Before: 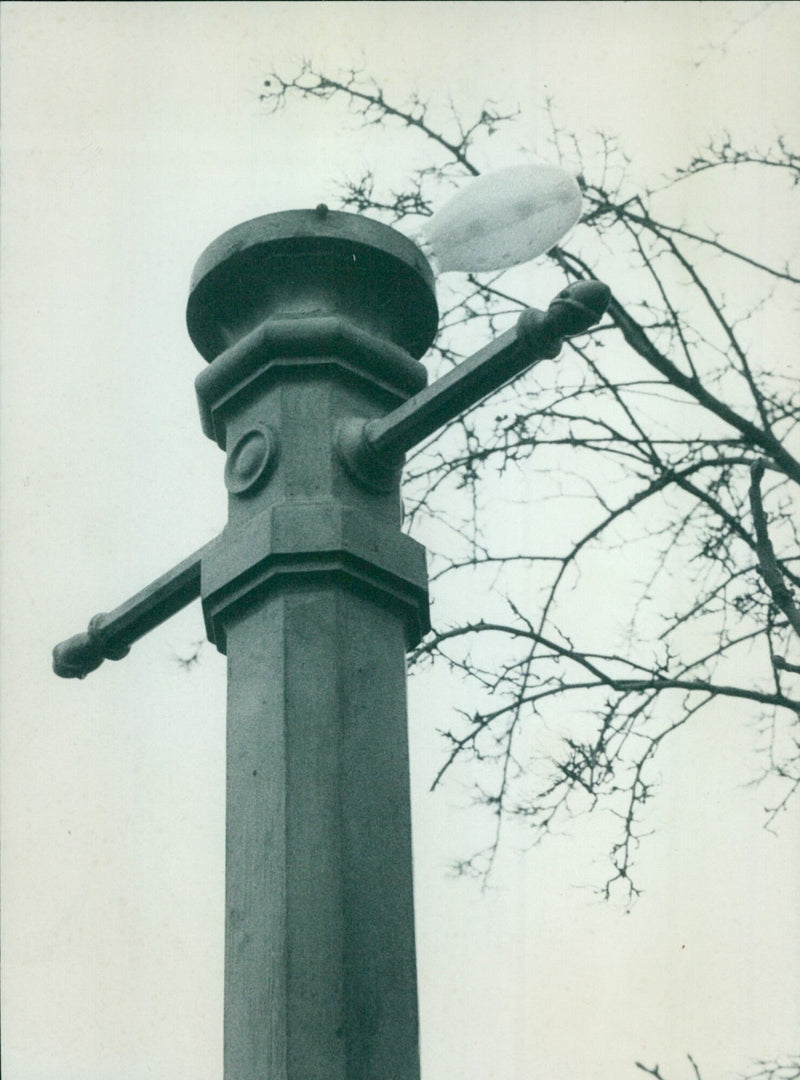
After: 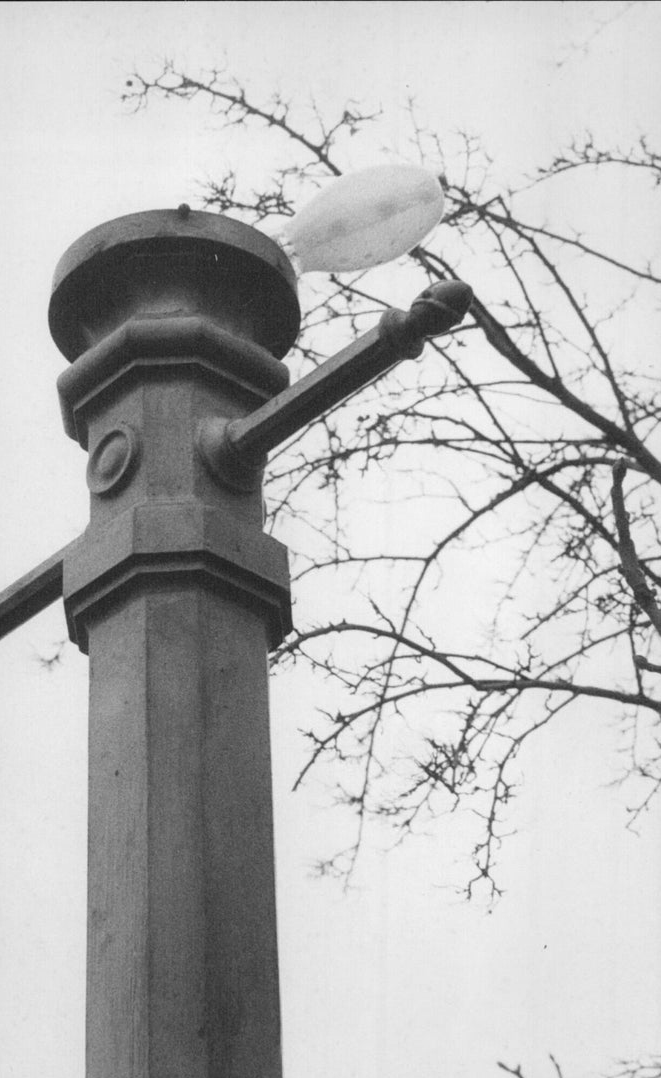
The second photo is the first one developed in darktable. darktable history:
crop: left 17.273%, bottom 0.045%
color zones: curves: ch1 [(0, 0.006) (0.094, 0.285) (0.171, 0.001) (0.429, 0.001) (0.571, 0.003) (0.714, 0.004) (0.857, 0.004) (1, 0.006)]
